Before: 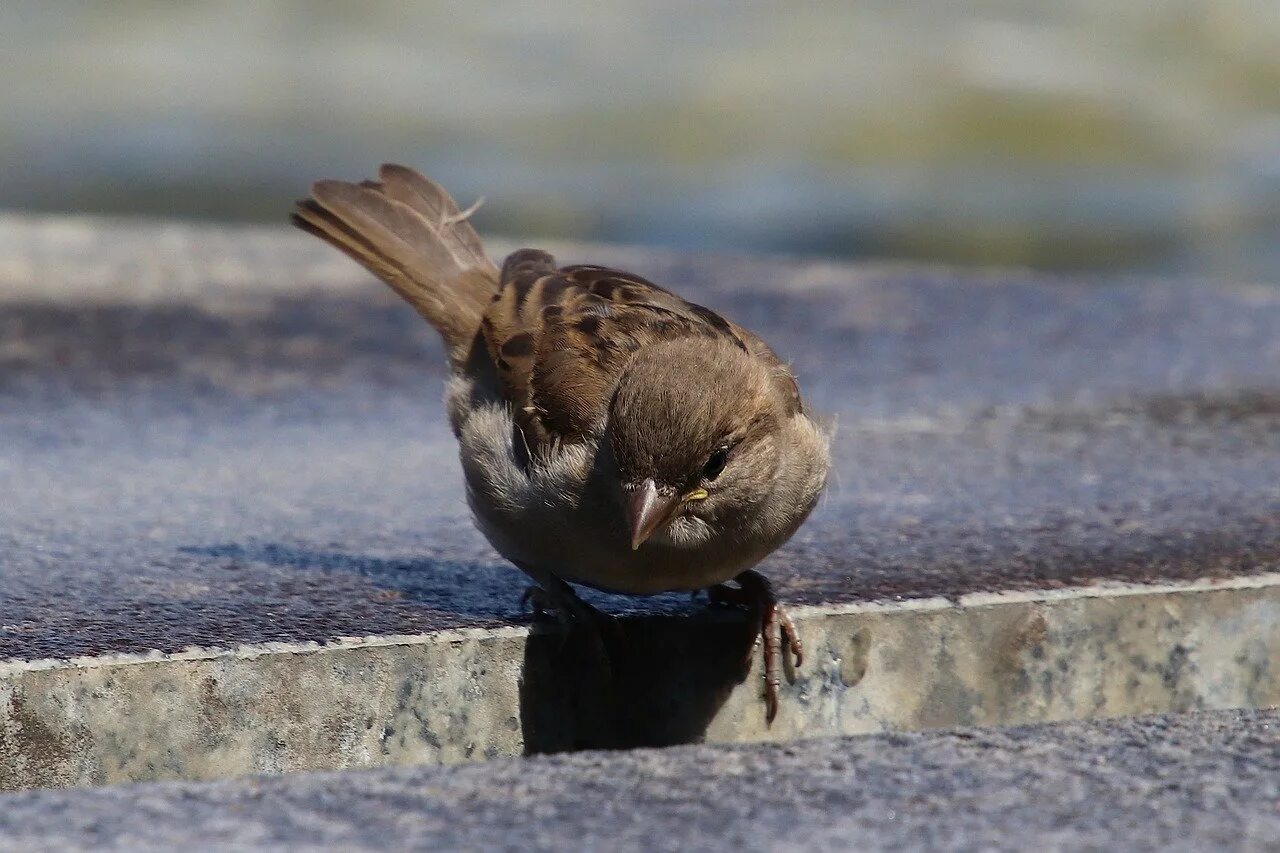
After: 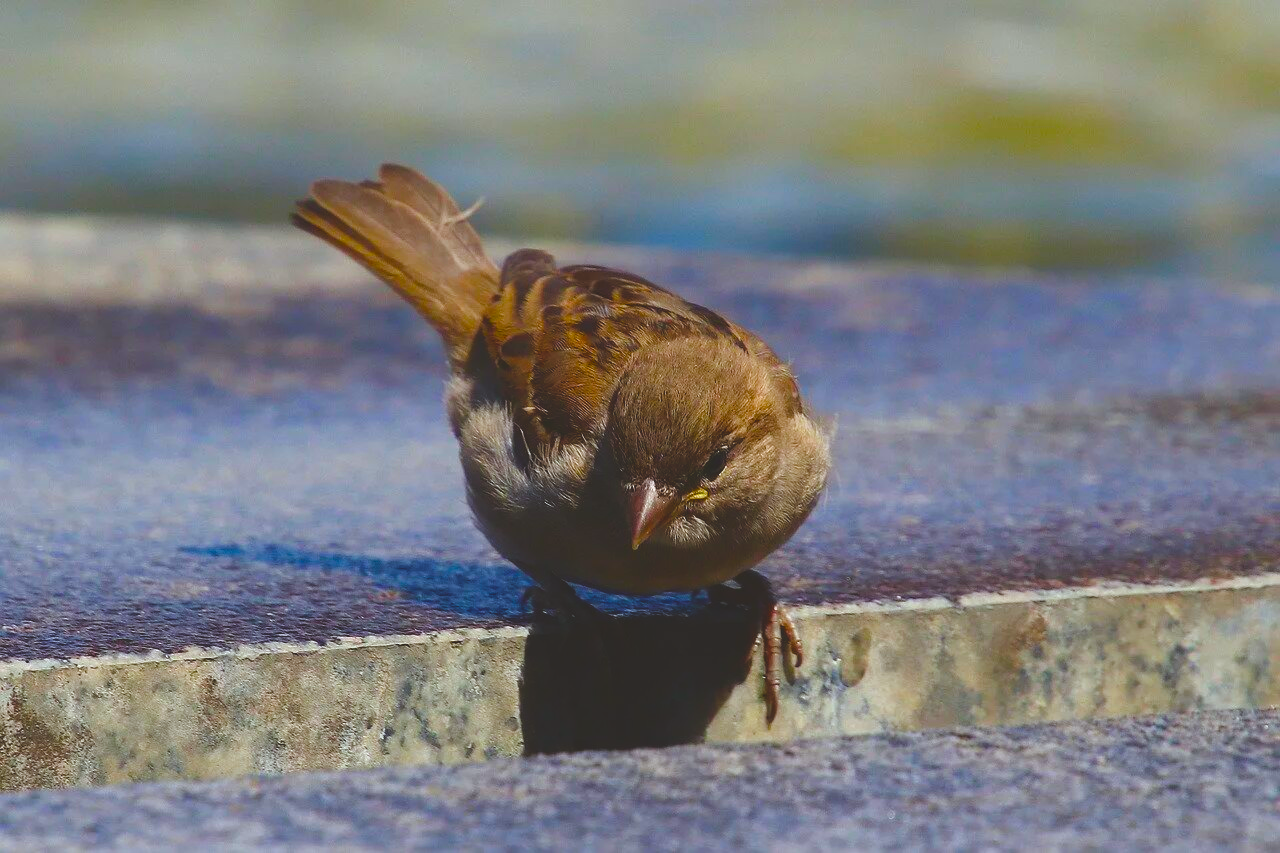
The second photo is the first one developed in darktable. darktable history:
color correction: highlights a* -2.96, highlights b* -2.79, shadows a* 2.04, shadows b* 3.02
exposure: black level correction -0.022, exposure -0.03 EV, compensate exposure bias true, compensate highlight preservation false
color balance rgb: linear chroma grading › shadows 17.055%, linear chroma grading › highlights 61.472%, linear chroma grading › global chroma 49.538%, perceptual saturation grading › global saturation -0.076%, perceptual saturation grading › highlights -34.507%, perceptual saturation grading › mid-tones 14.963%, perceptual saturation grading › shadows 49.056%
shadows and highlights: radius 336.06, shadows 28.51, soften with gaussian
